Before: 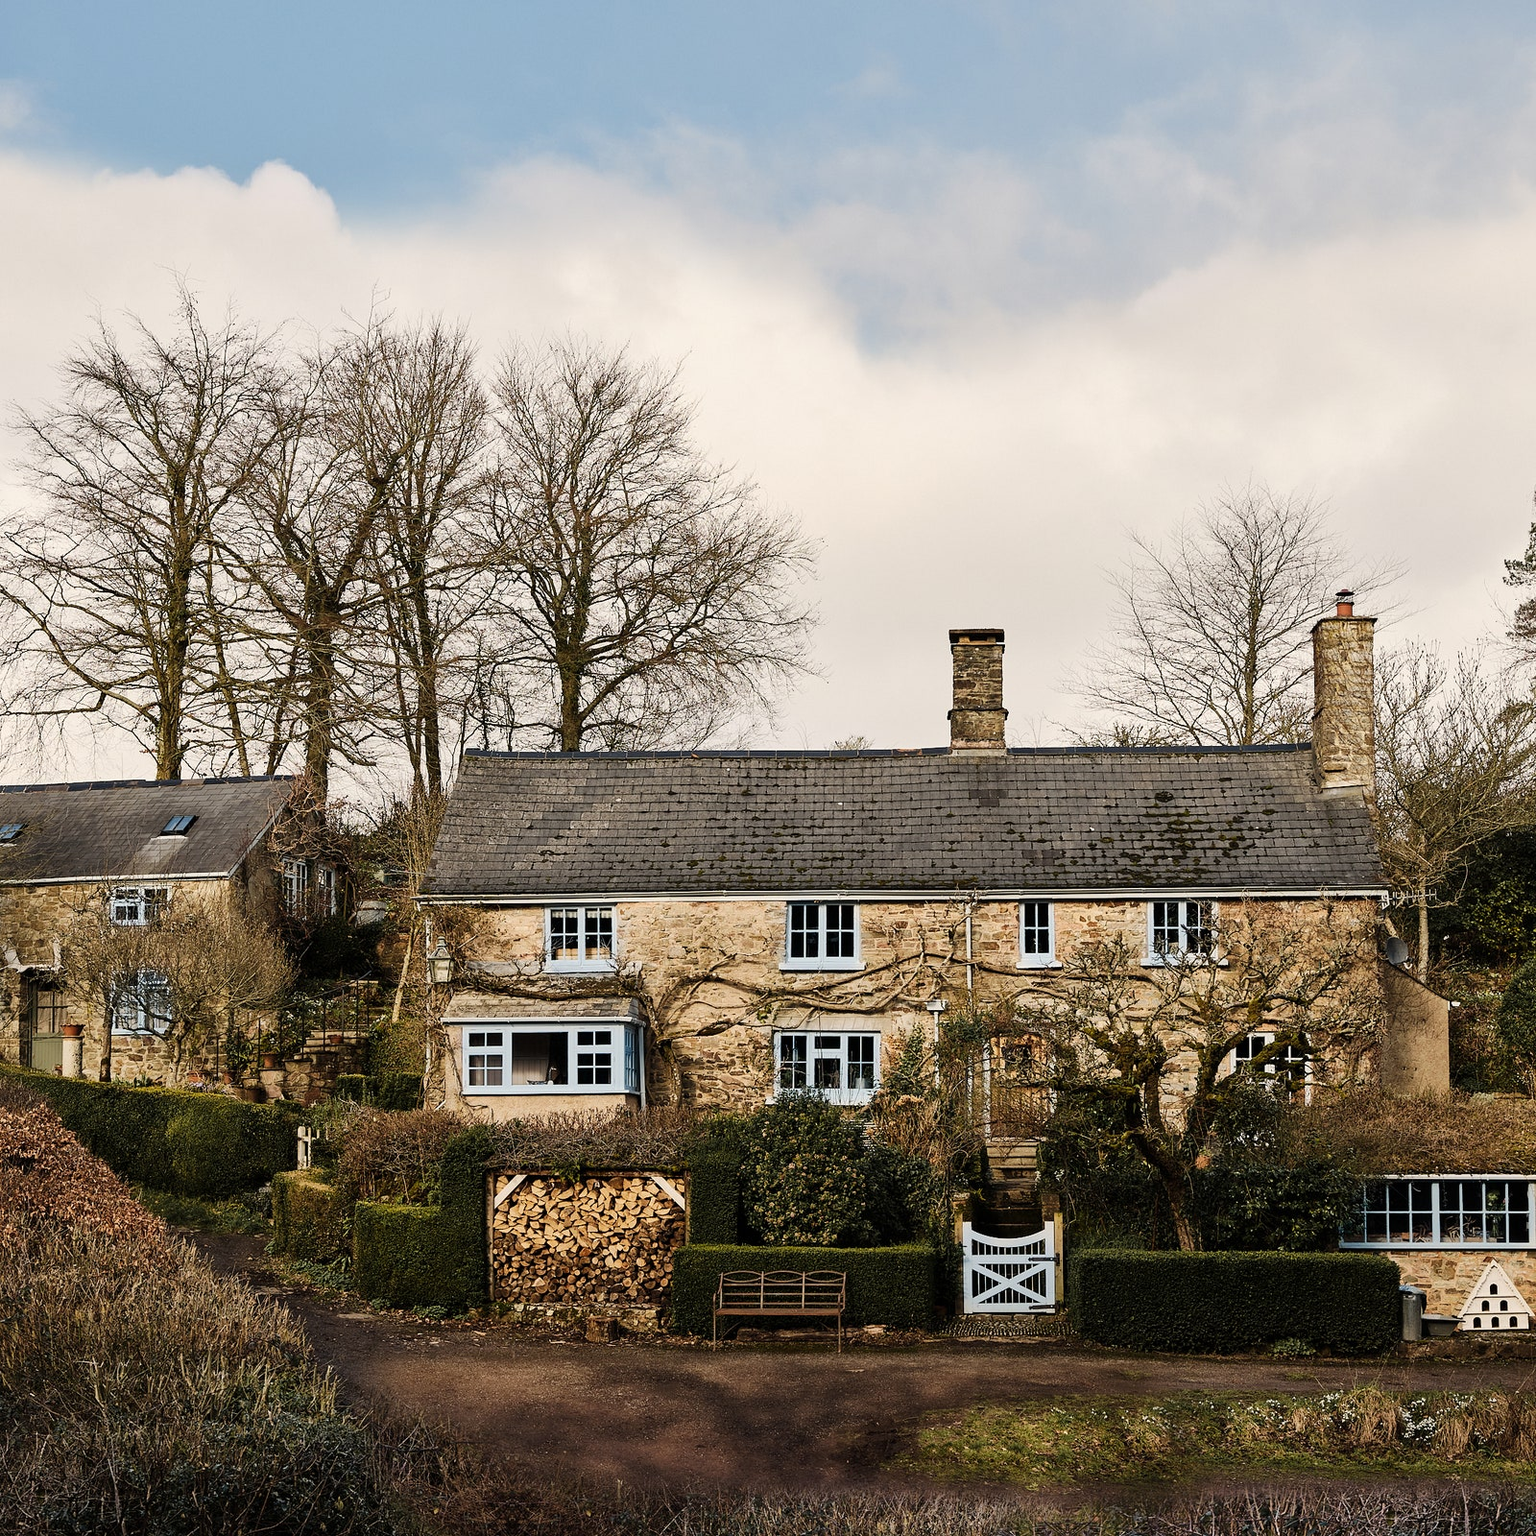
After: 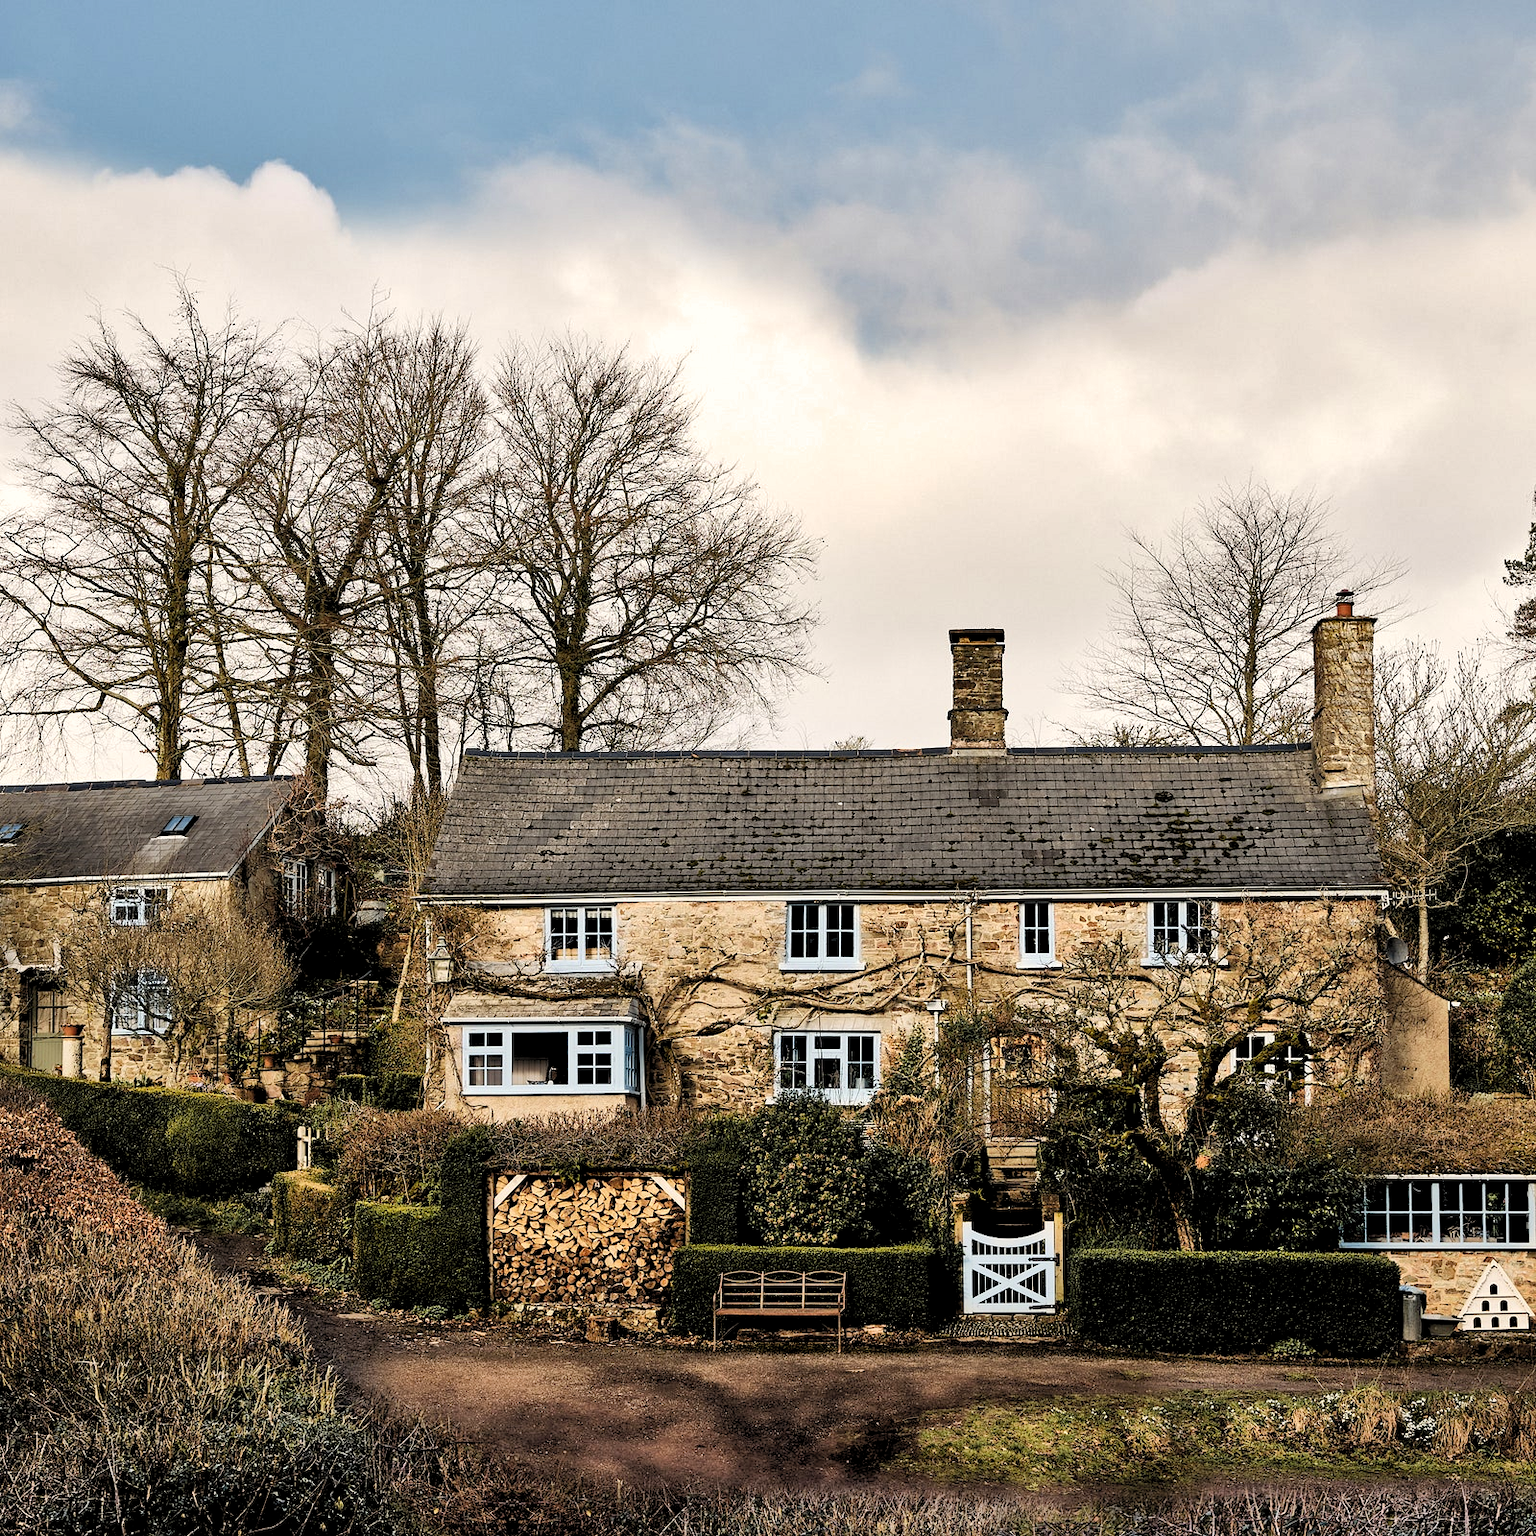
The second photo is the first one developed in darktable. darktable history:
rgb levels: levels [[0.01, 0.419, 0.839], [0, 0.5, 1], [0, 0.5, 1]]
shadows and highlights: low approximation 0.01, soften with gaussian
exposure: exposure -0.05 EV
